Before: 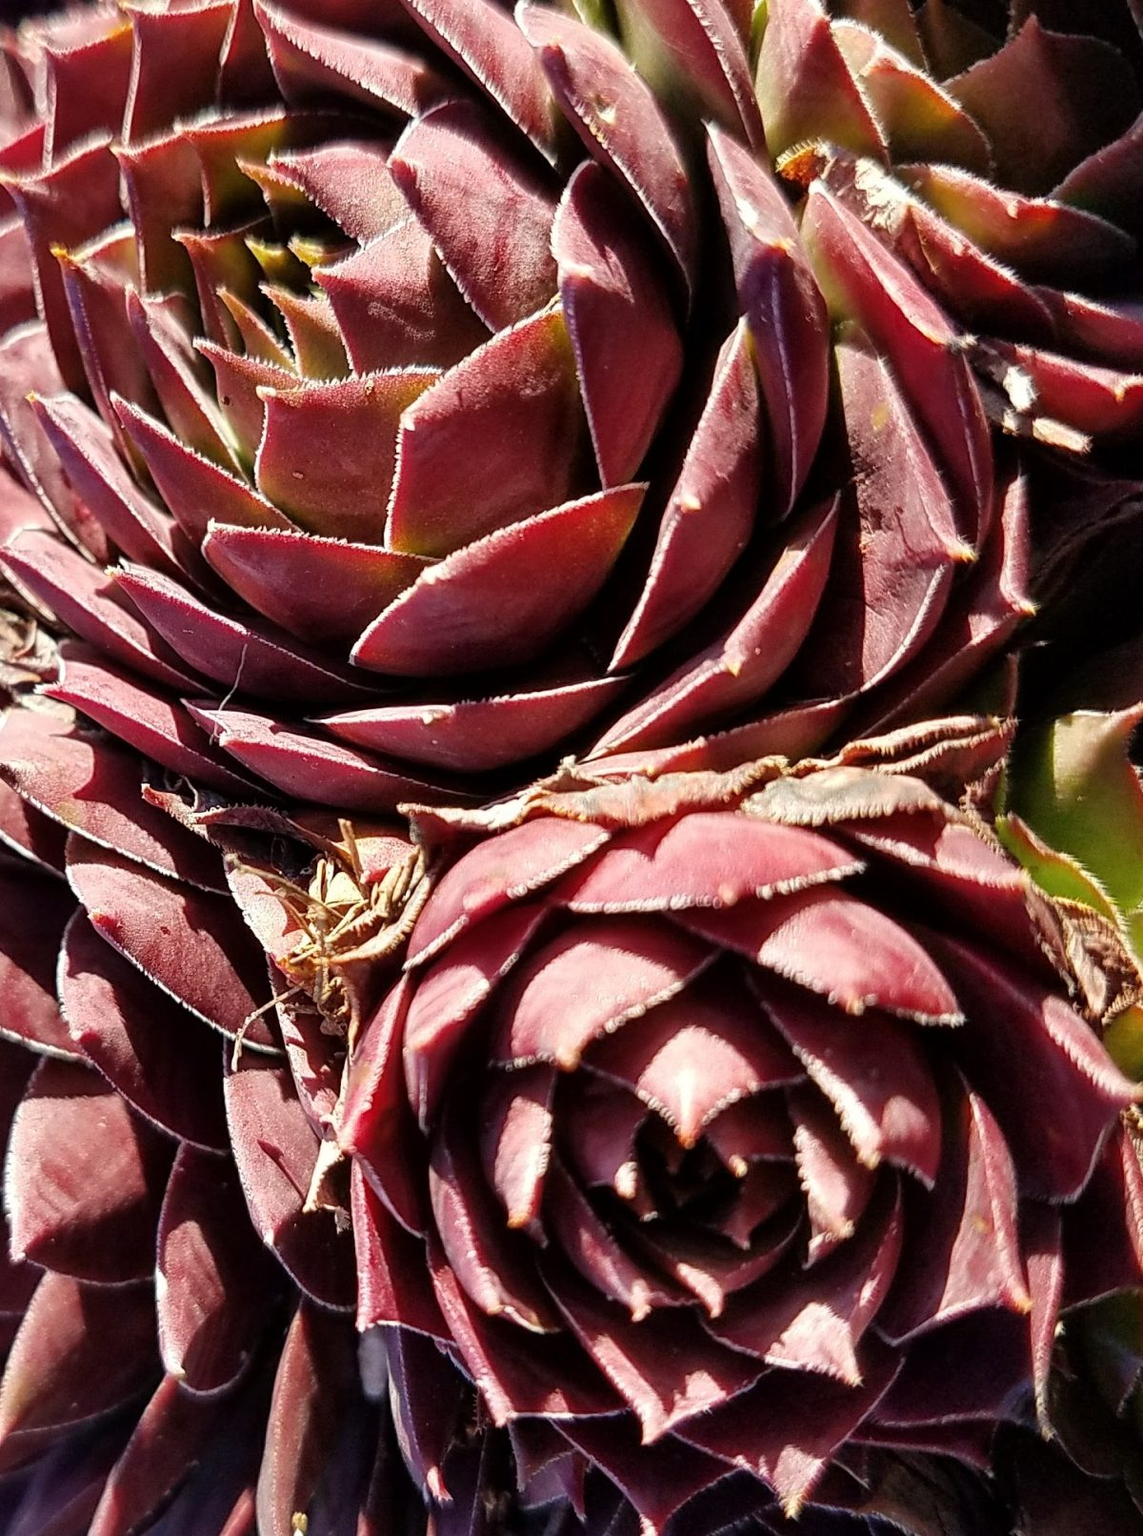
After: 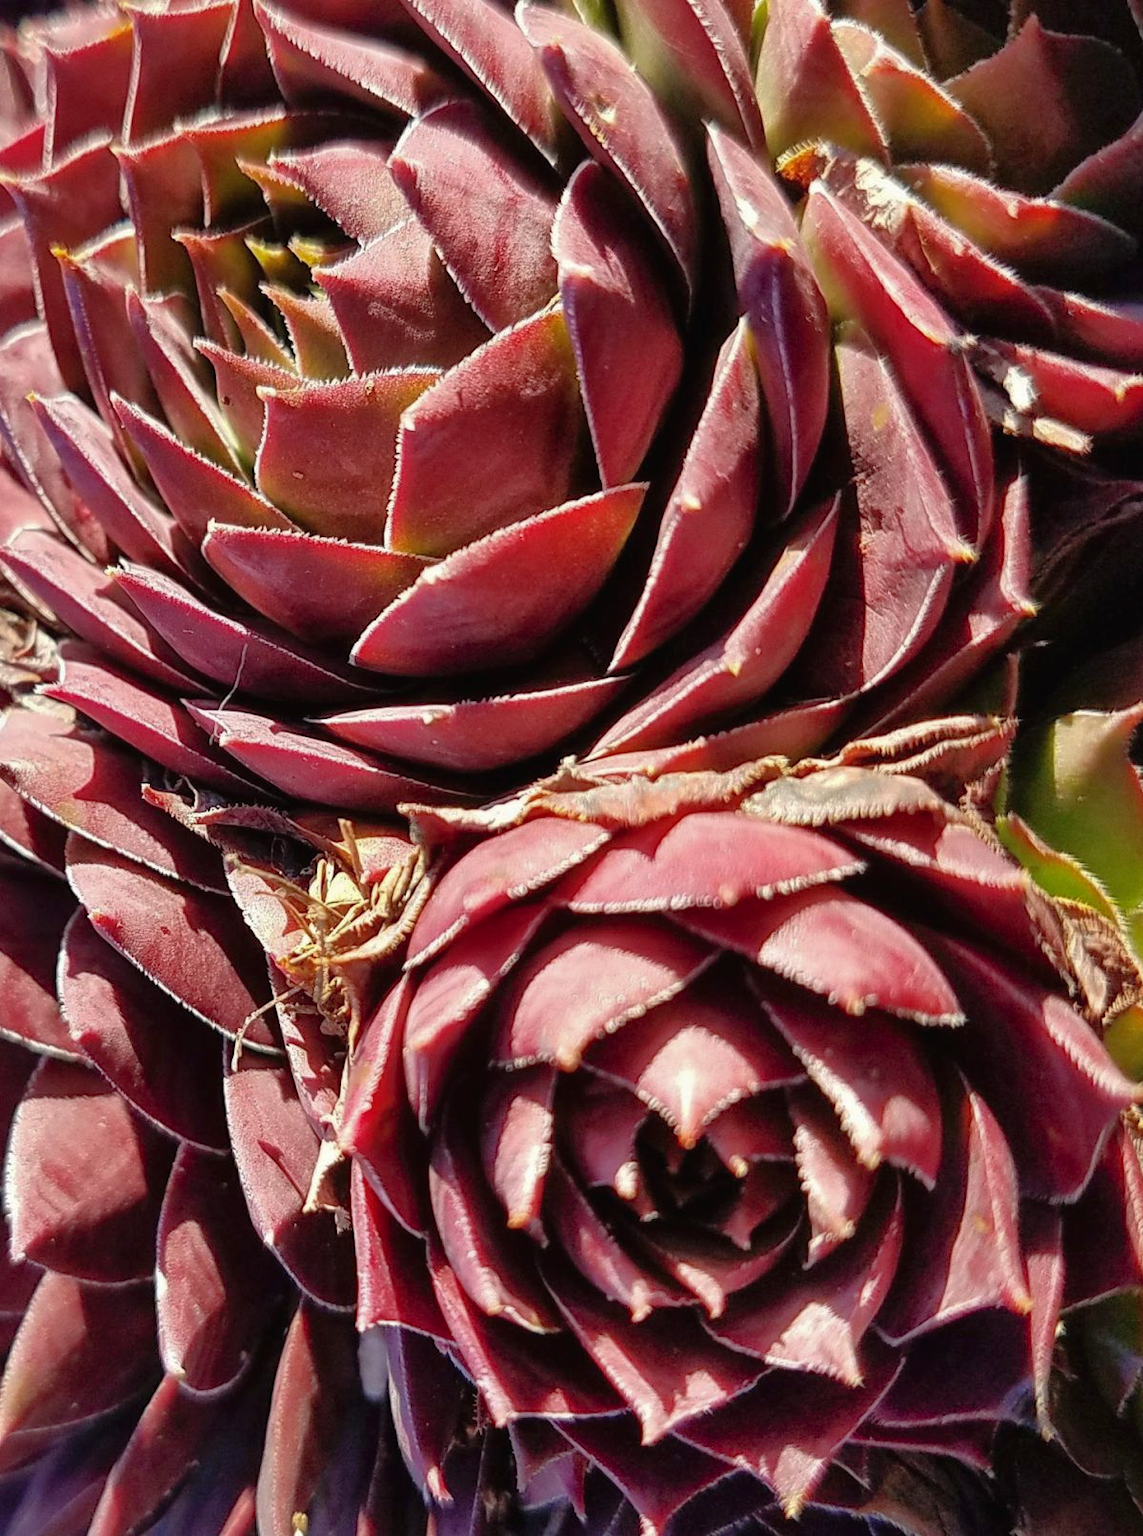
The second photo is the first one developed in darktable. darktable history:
contrast brightness saturation: contrast -0.02, brightness -0.01, saturation 0.03
tone equalizer: on, module defaults
shadows and highlights: on, module defaults
